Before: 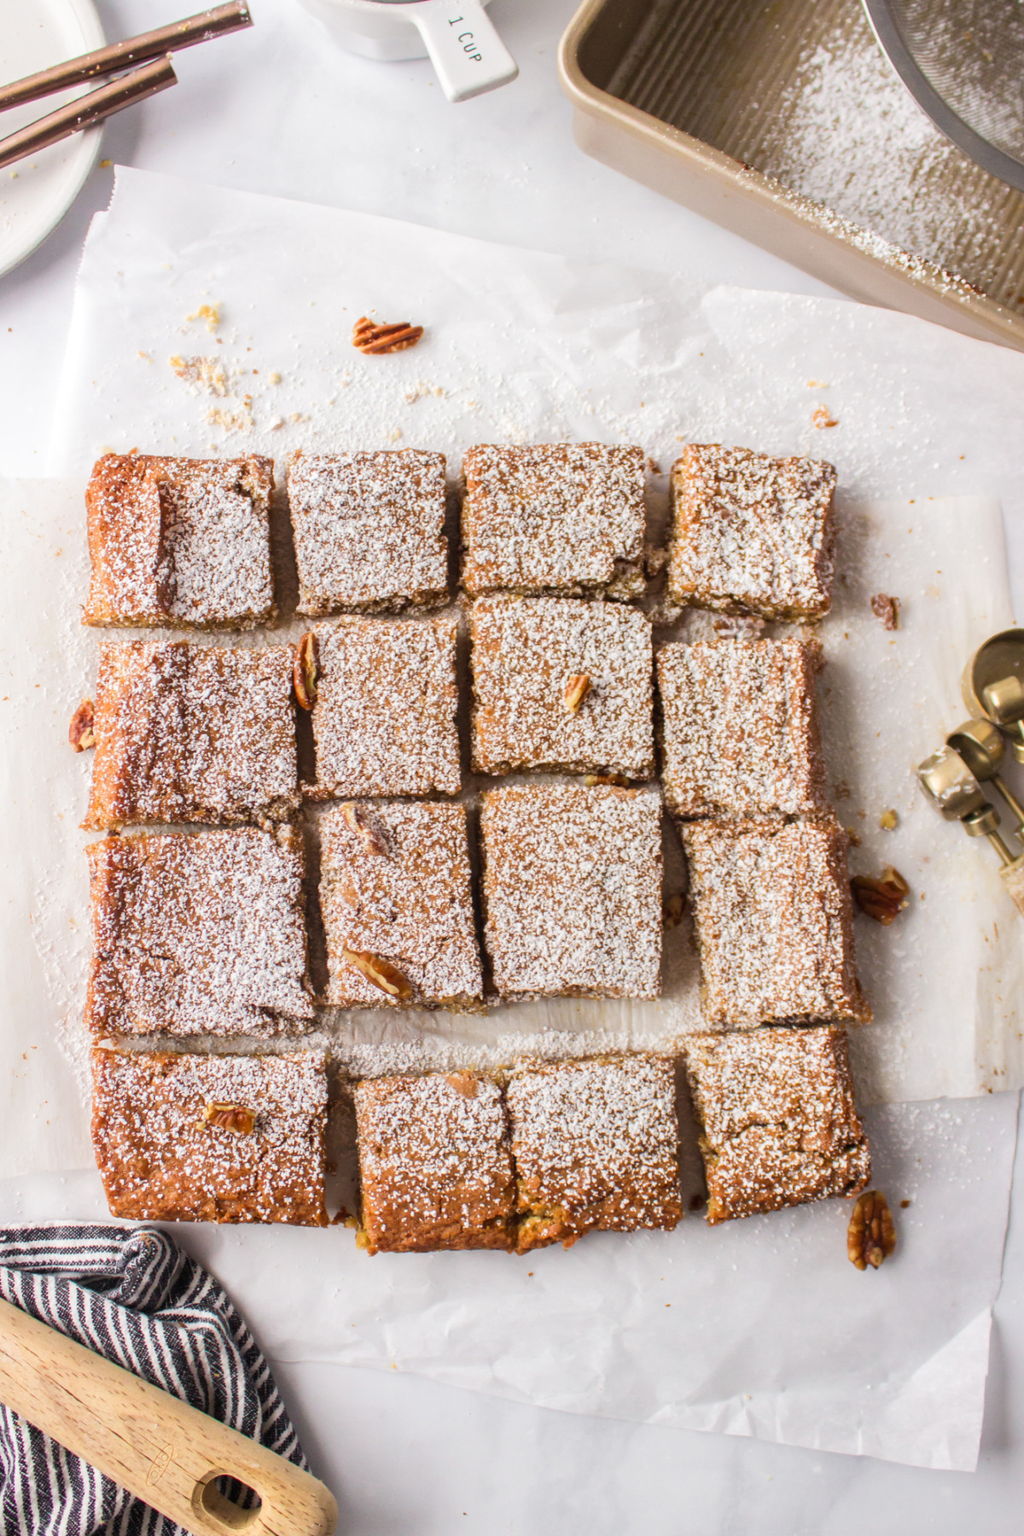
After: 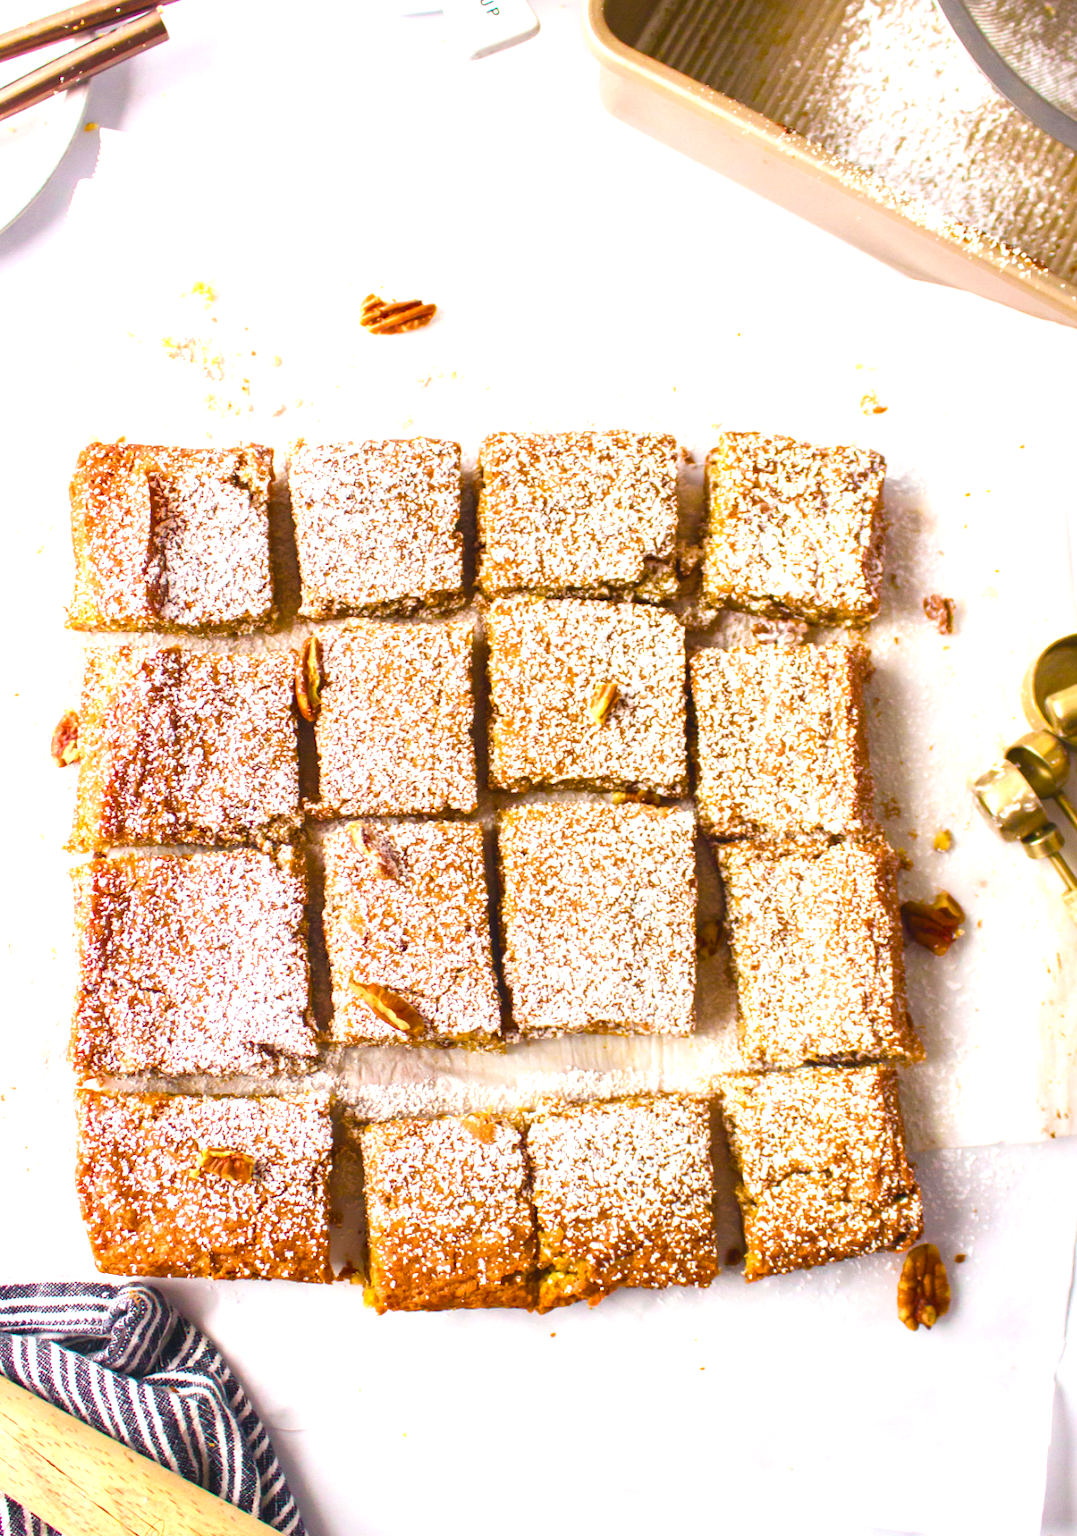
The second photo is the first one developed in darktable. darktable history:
levels: black 0.079%
color balance rgb: shadows lift › chroma 4.218%, shadows lift › hue 251.16°, highlights gain › luminance 10.172%, global offset › luminance 0.52%, perceptual saturation grading › global saturation 20%, perceptual saturation grading › highlights -25.765%, perceptual saturation grading › shadows 49.65%, global vibrance 50.427%
crop: left 2.186%, top 3.077%, right 0.992%, bottom 4.947%
exposure: black level correction 0, exposure 0.692 EV, compensate highlight preservation false
